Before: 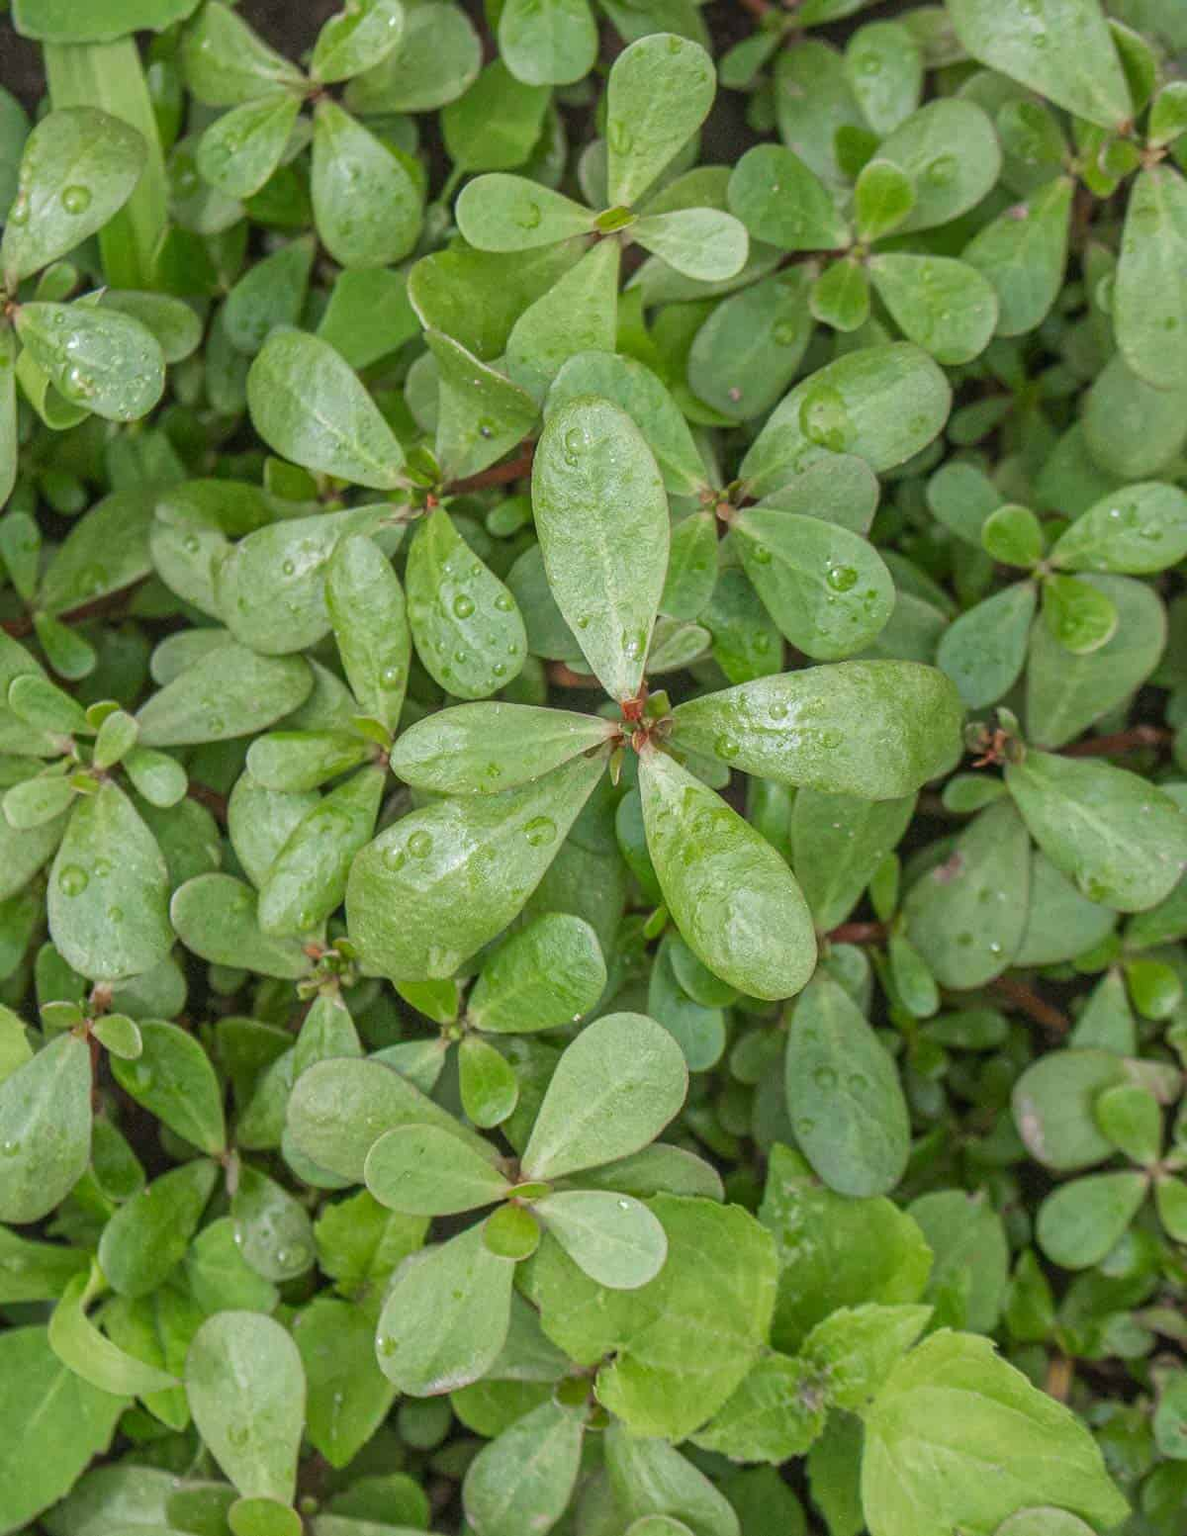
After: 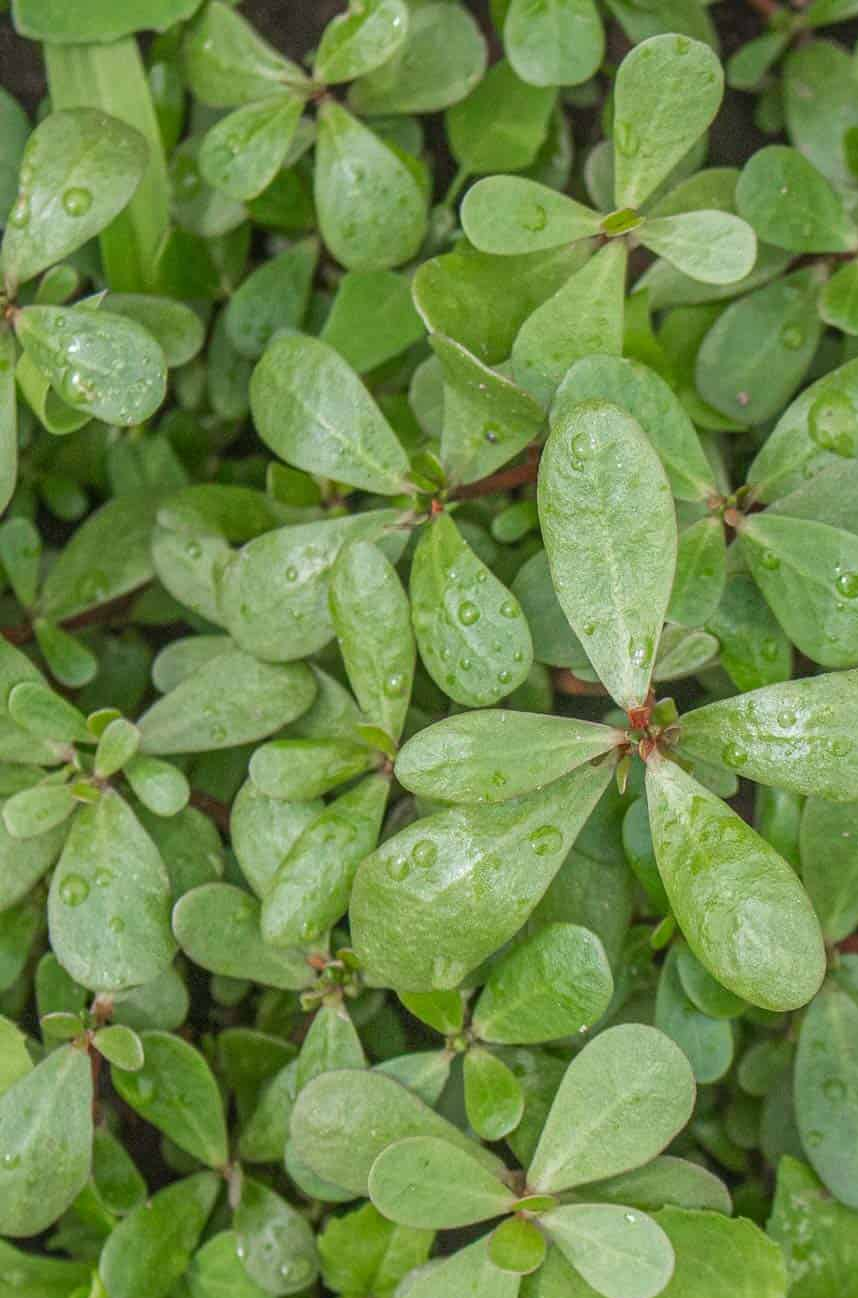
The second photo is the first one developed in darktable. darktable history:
crop: right 28.443%, bottom 16.398%
